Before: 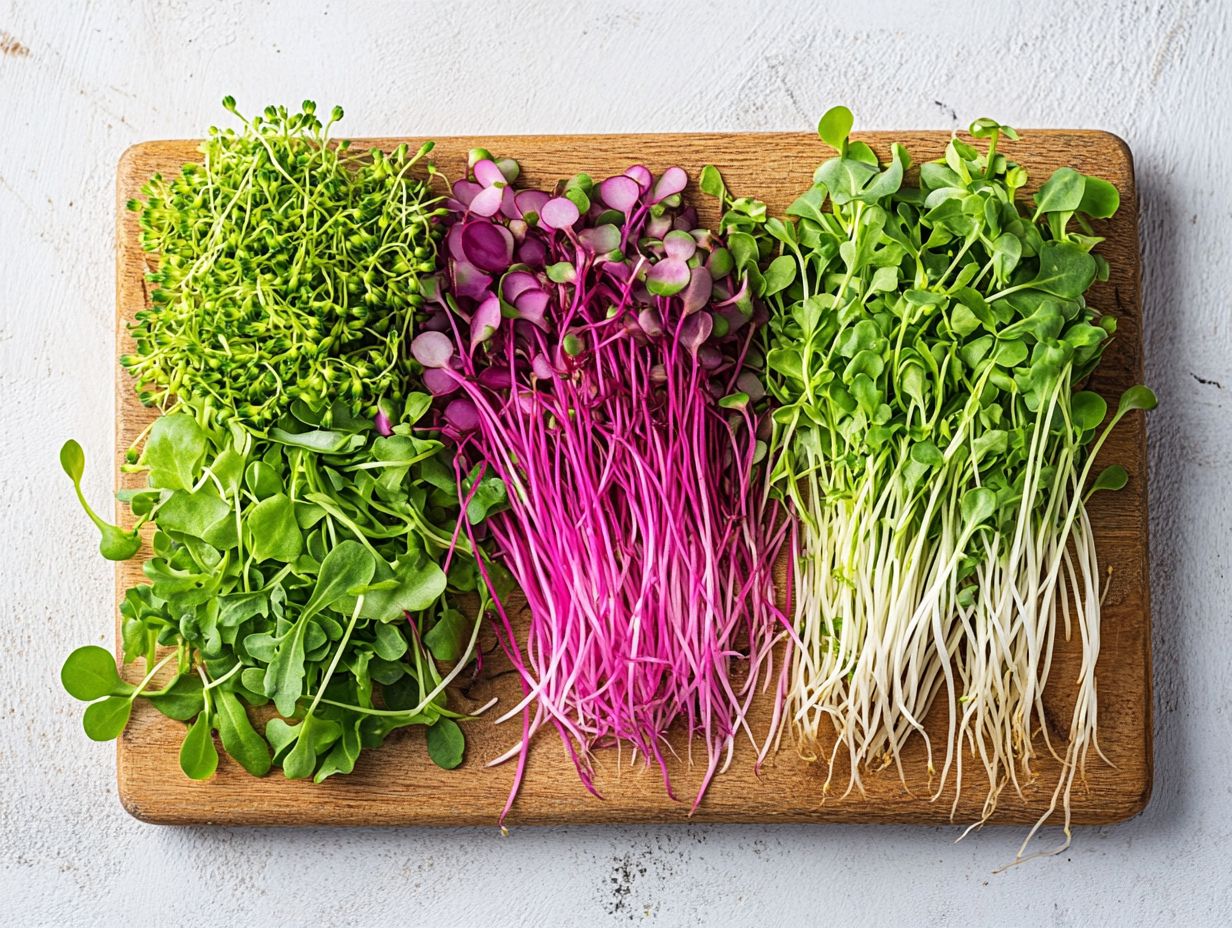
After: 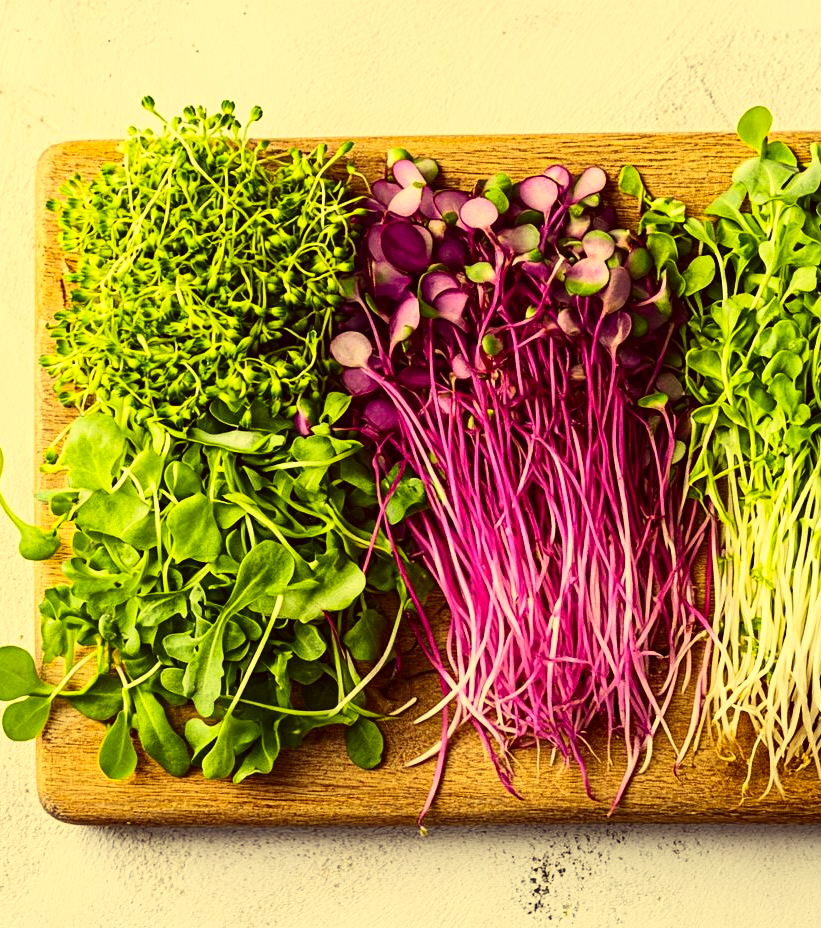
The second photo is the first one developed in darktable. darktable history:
crop and rotate: left 6.617%, right 26.717%
contrast brightness saturation: contrast 0.28
color correction: highlights a* -0.482, highlights b* 40, shadows a* 9.8, shadows b* -0.161
